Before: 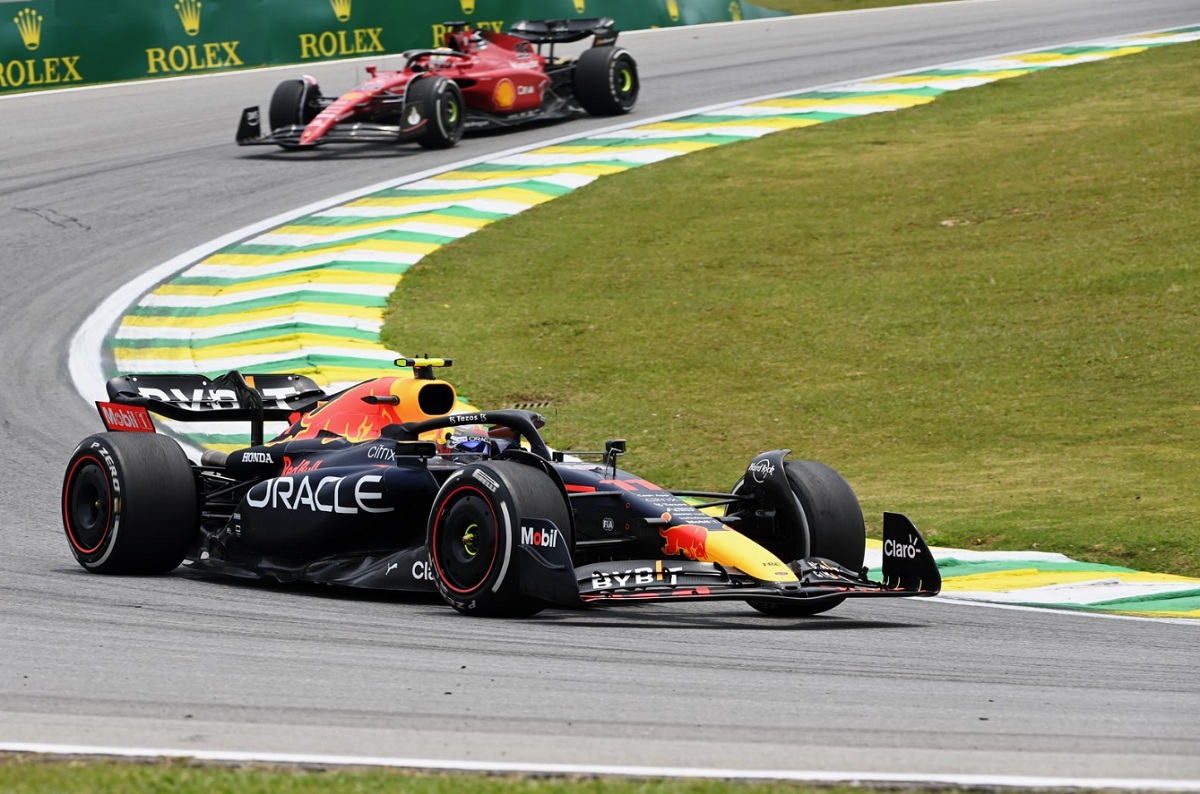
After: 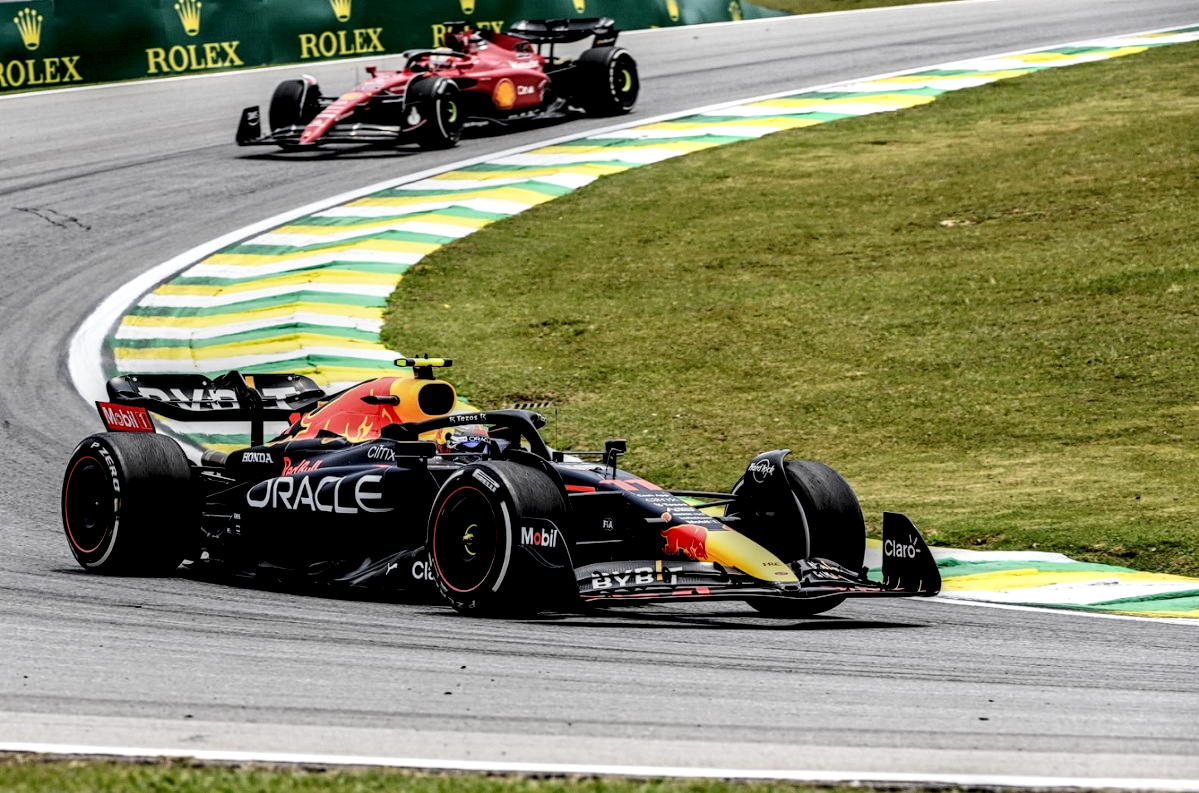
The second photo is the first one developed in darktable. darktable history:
local contrast: highlights 16%, detail 187%
filmic rgb: black relative exposure -5.11 EV, white relative exposure 3.53 EV, hardness 3.17, contrast 1.296, highlights saturation mix -49.67%
